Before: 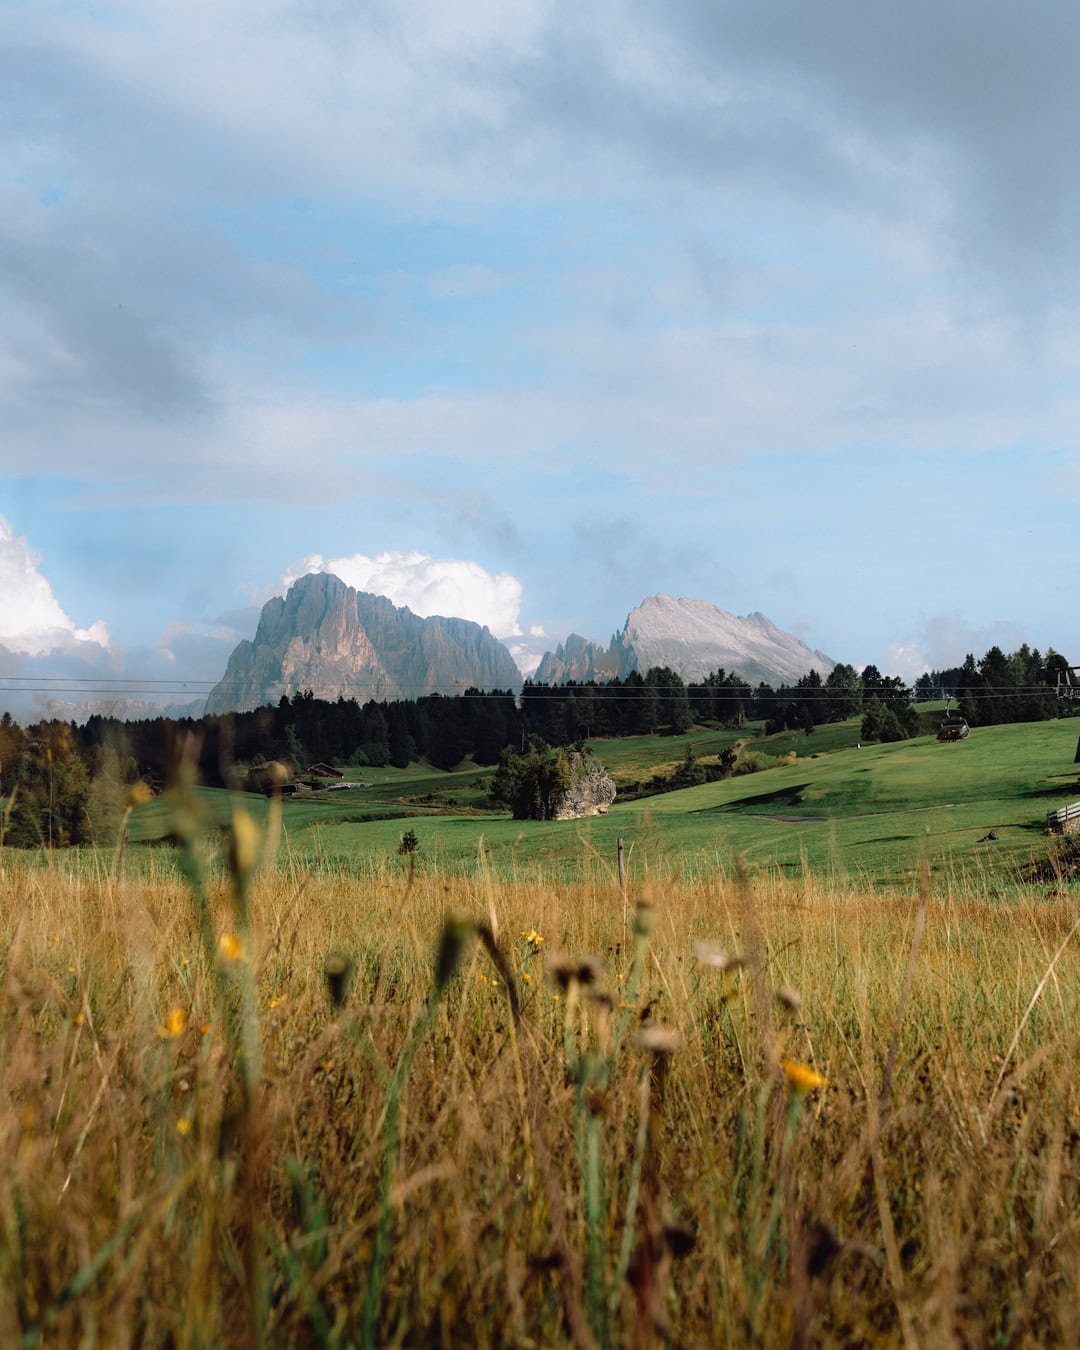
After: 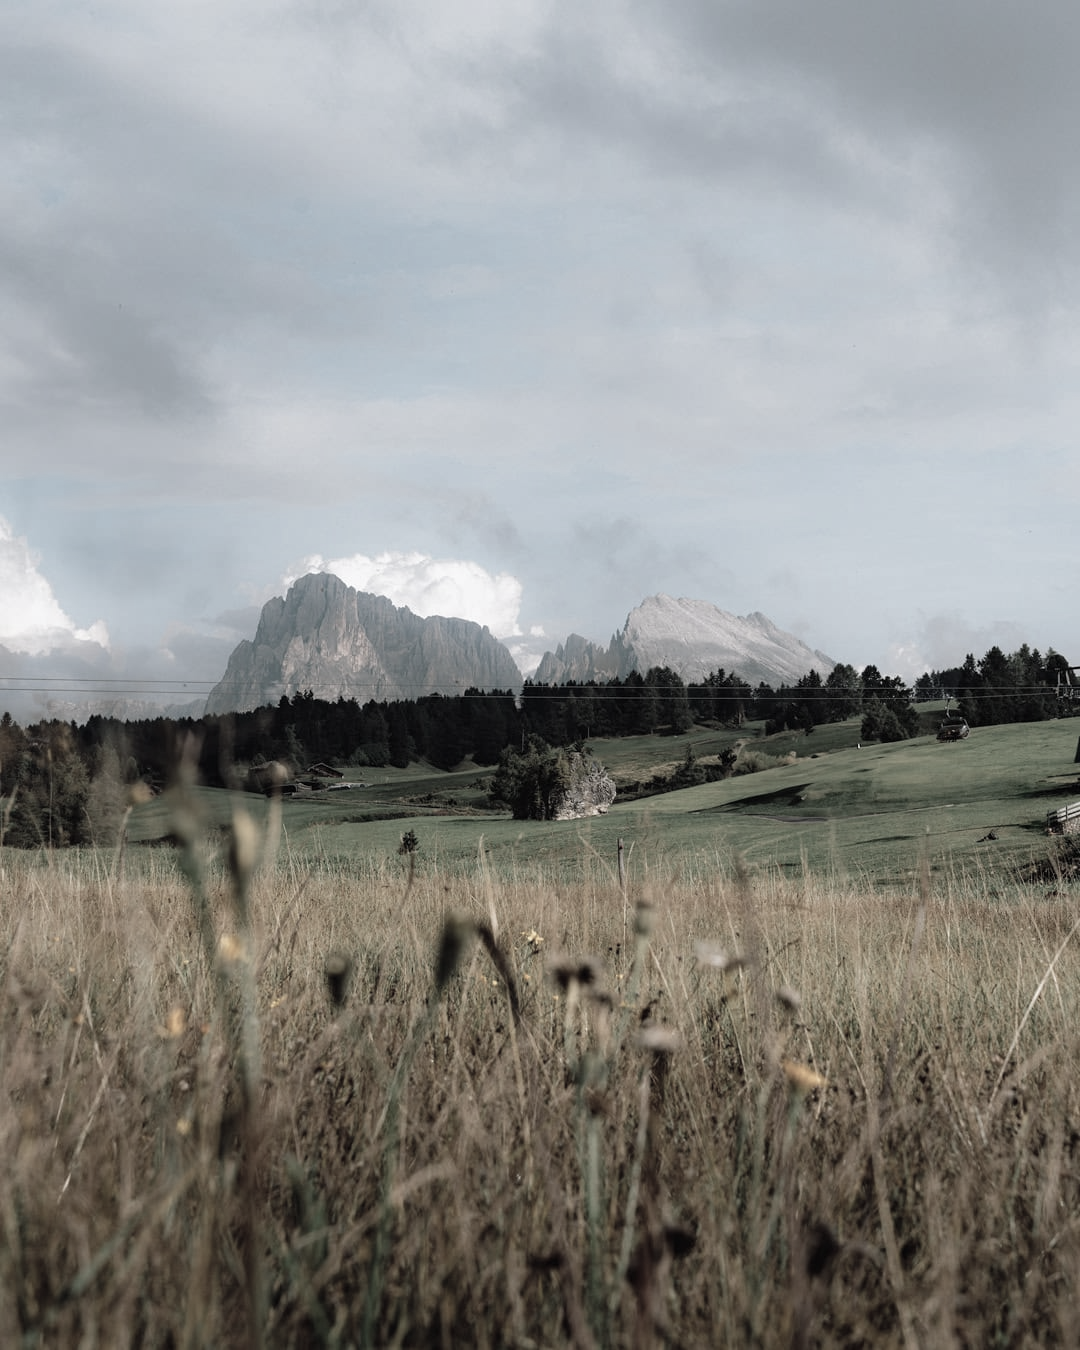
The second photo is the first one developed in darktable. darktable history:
color correction: highlights b* 0.033, saturation 0.304
exposure: compensate highlight preservation false
